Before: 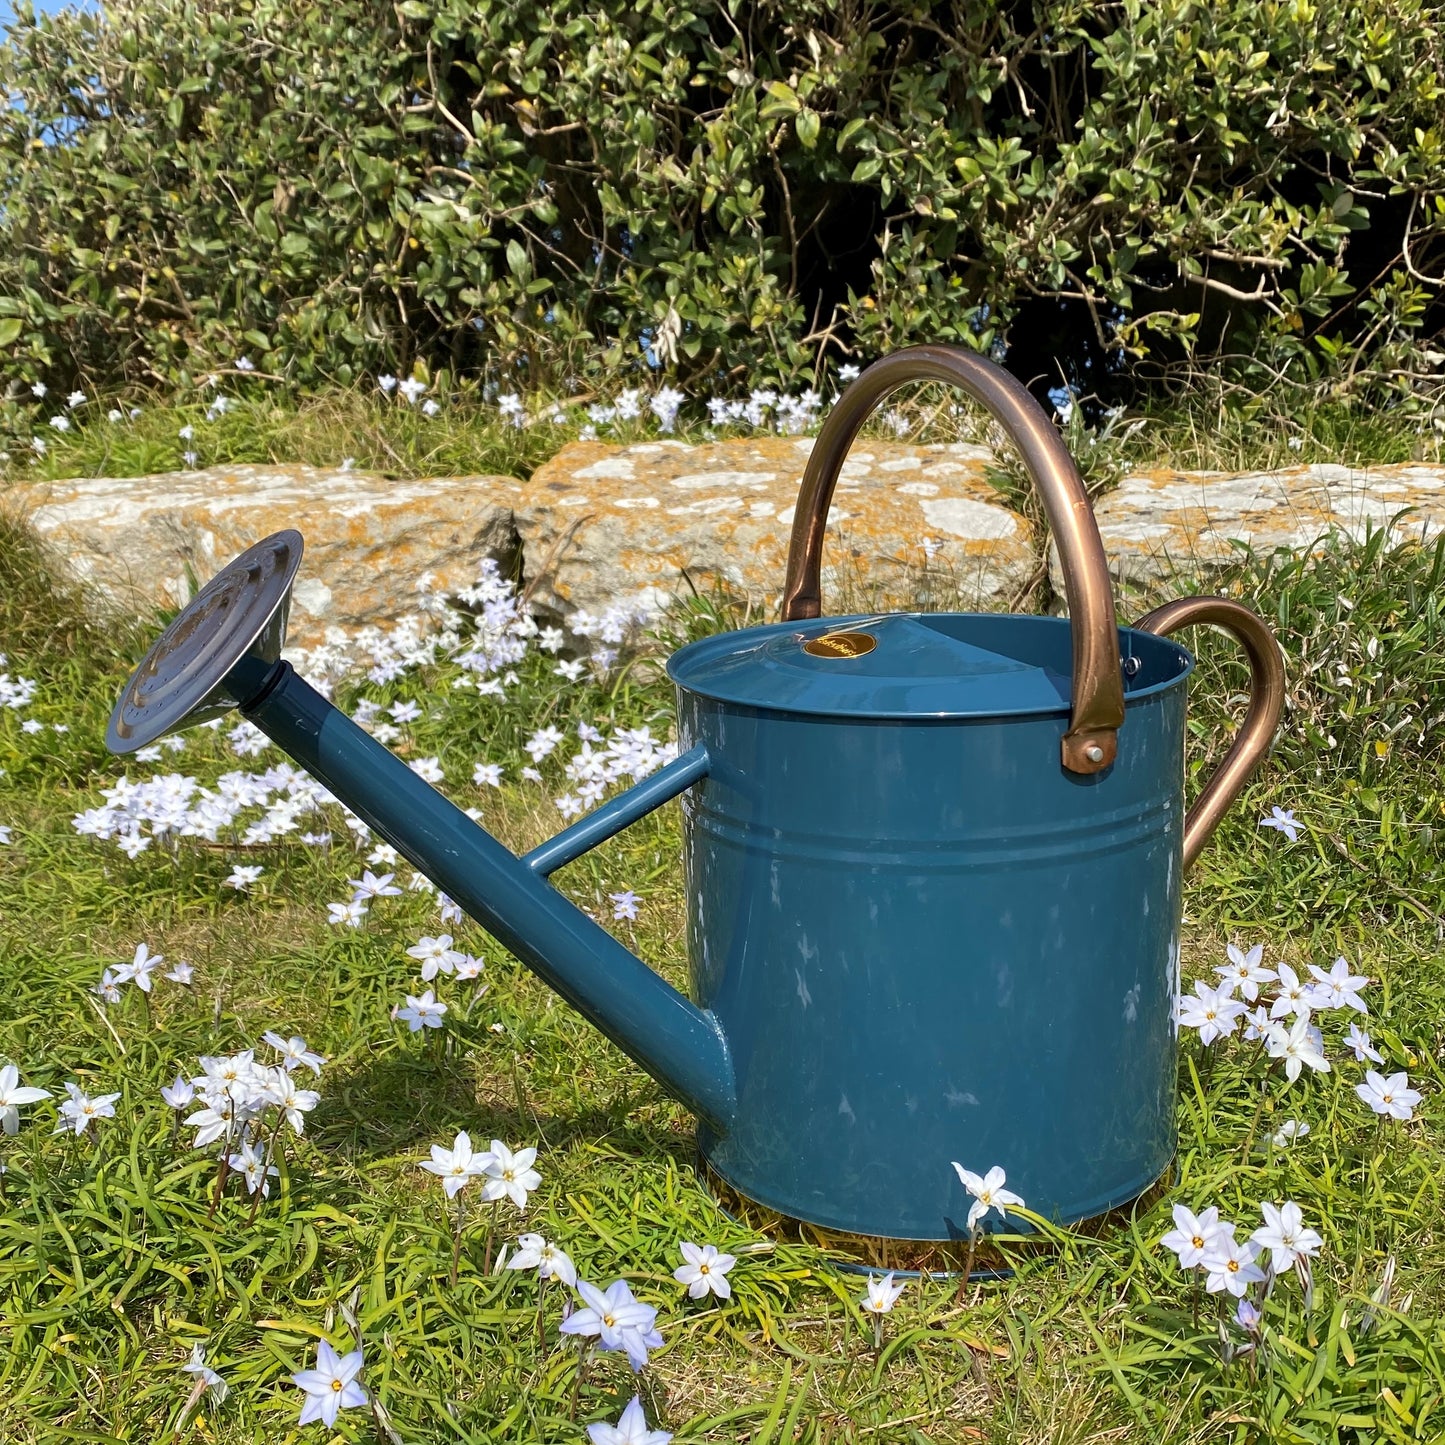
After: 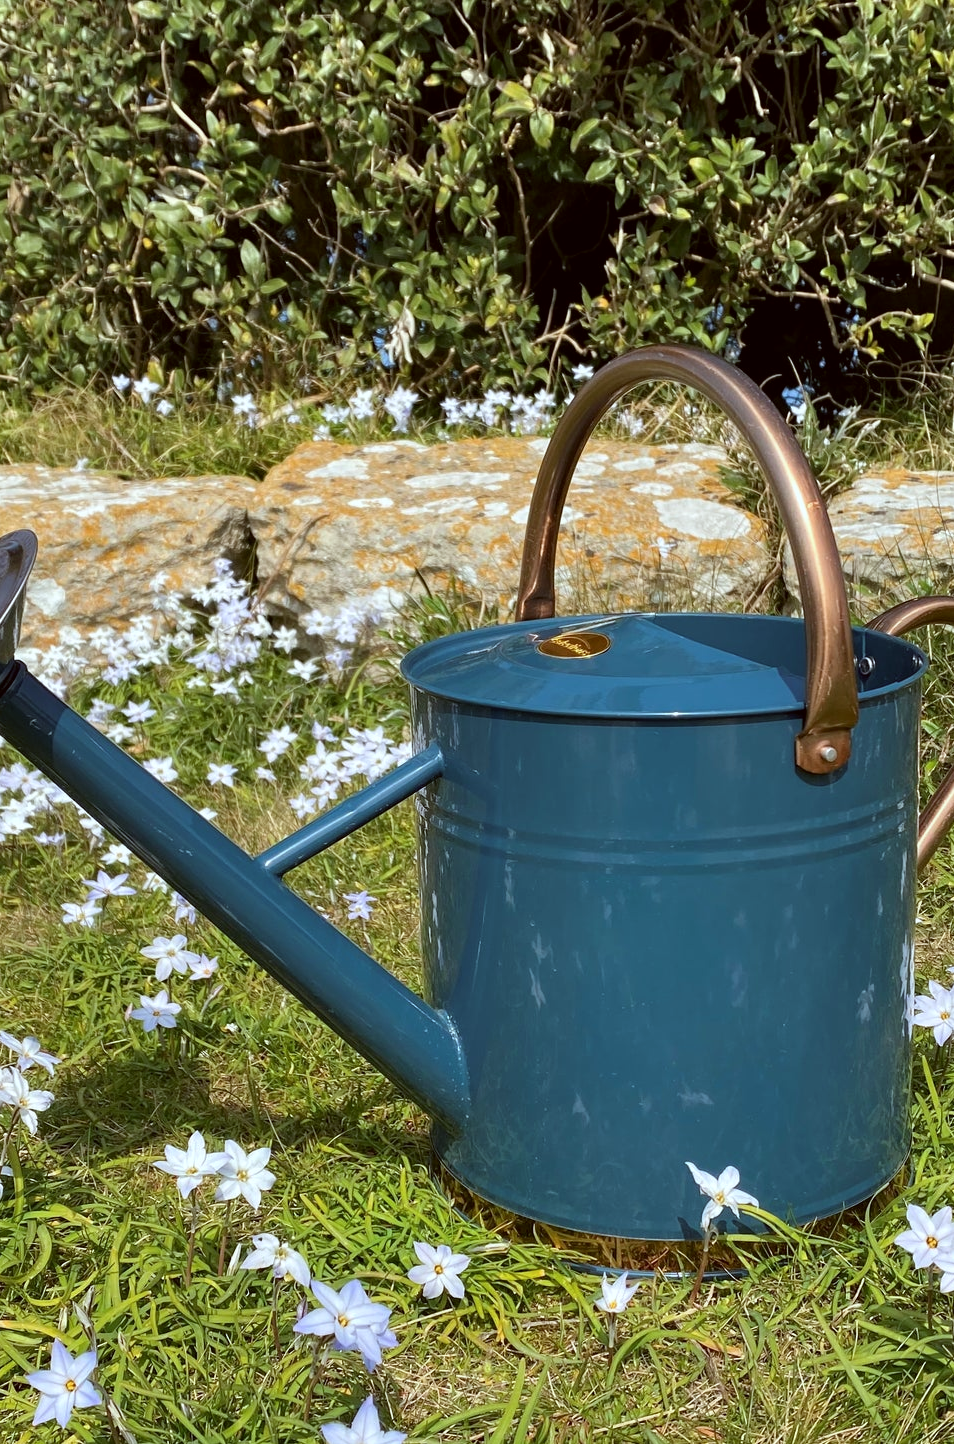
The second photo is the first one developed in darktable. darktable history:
color correction: highlights a* -3.28, highlights b* -6.24, shadows a* 3.1, shadows b* 5.19
crop and rotate: left 18.442%, right 15.508%
